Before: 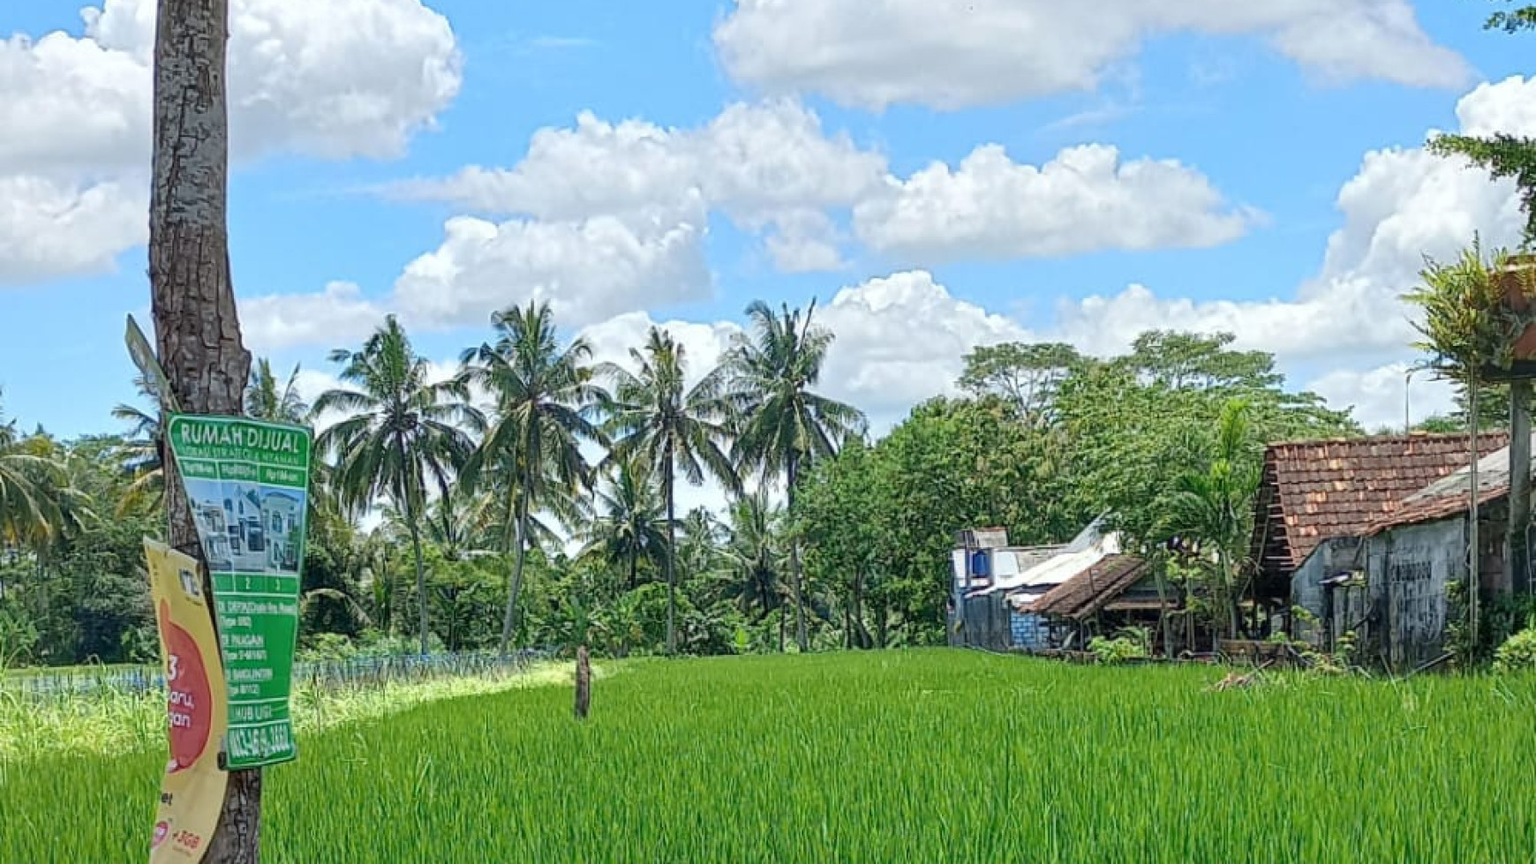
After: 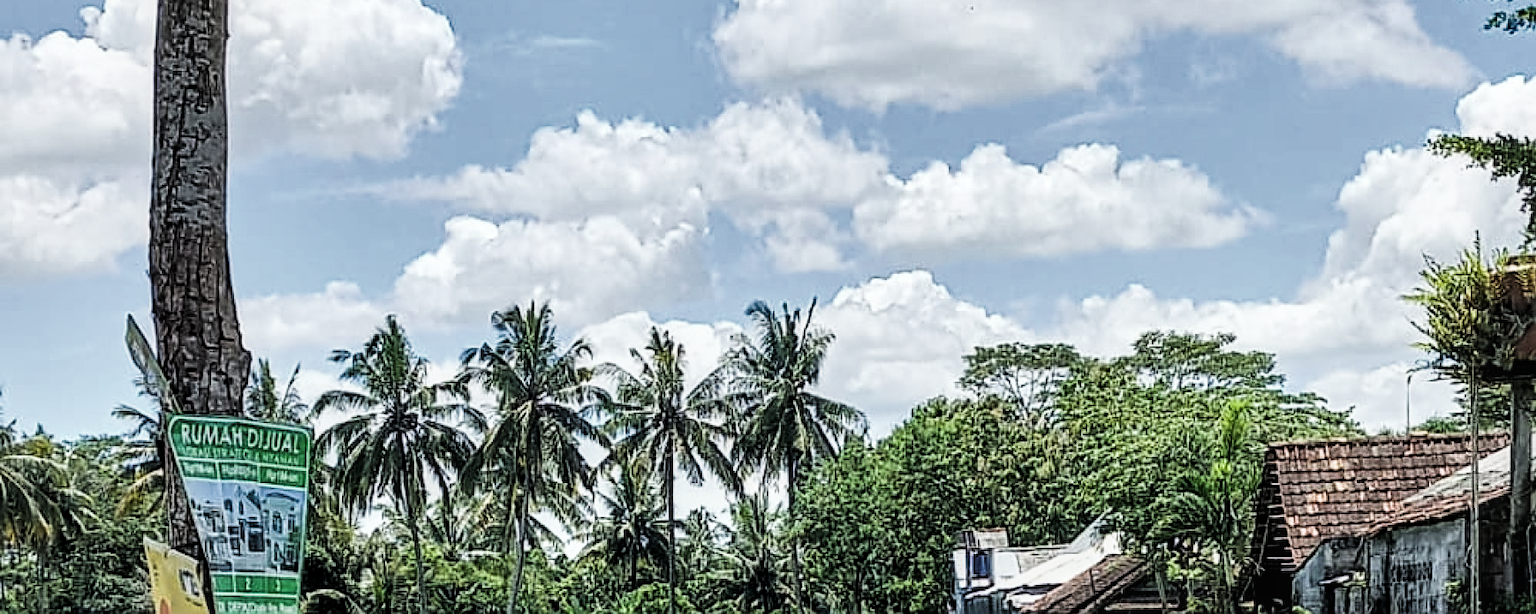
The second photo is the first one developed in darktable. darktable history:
filmic rgb: black relative exposure -5.03 EV, white relative exposure 3.54 EV, hardness 3.17, contrast 1.399, highlights saturation mix -31.18%
crop: right 0.001%, bottom 28.829%
exposure: exposure 0.776 EV, compensate exposure bias true, compensate highlight preservation false
shadows and highlights: shadows 5.1, soften with gaussian
levels: levels [0, 0.618, 1]
local contrast: on, module defaults
sharpen: on, module defaults
